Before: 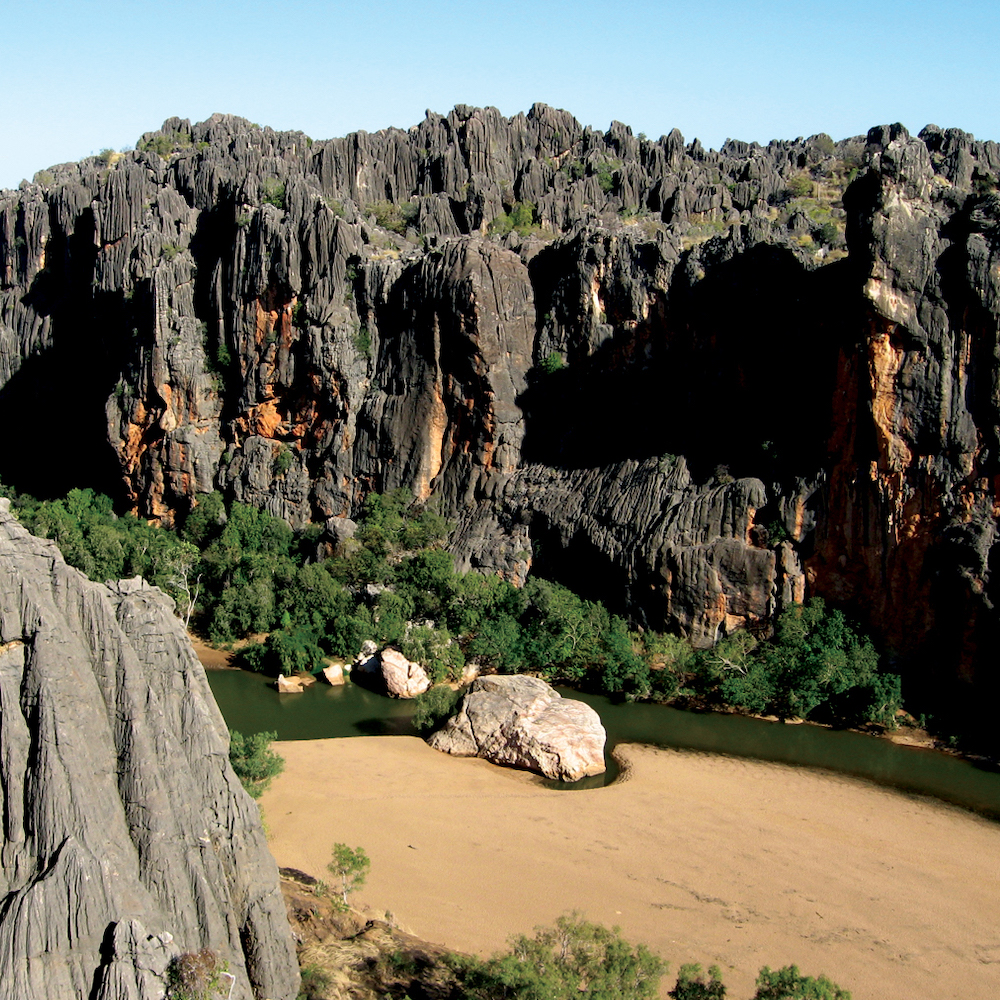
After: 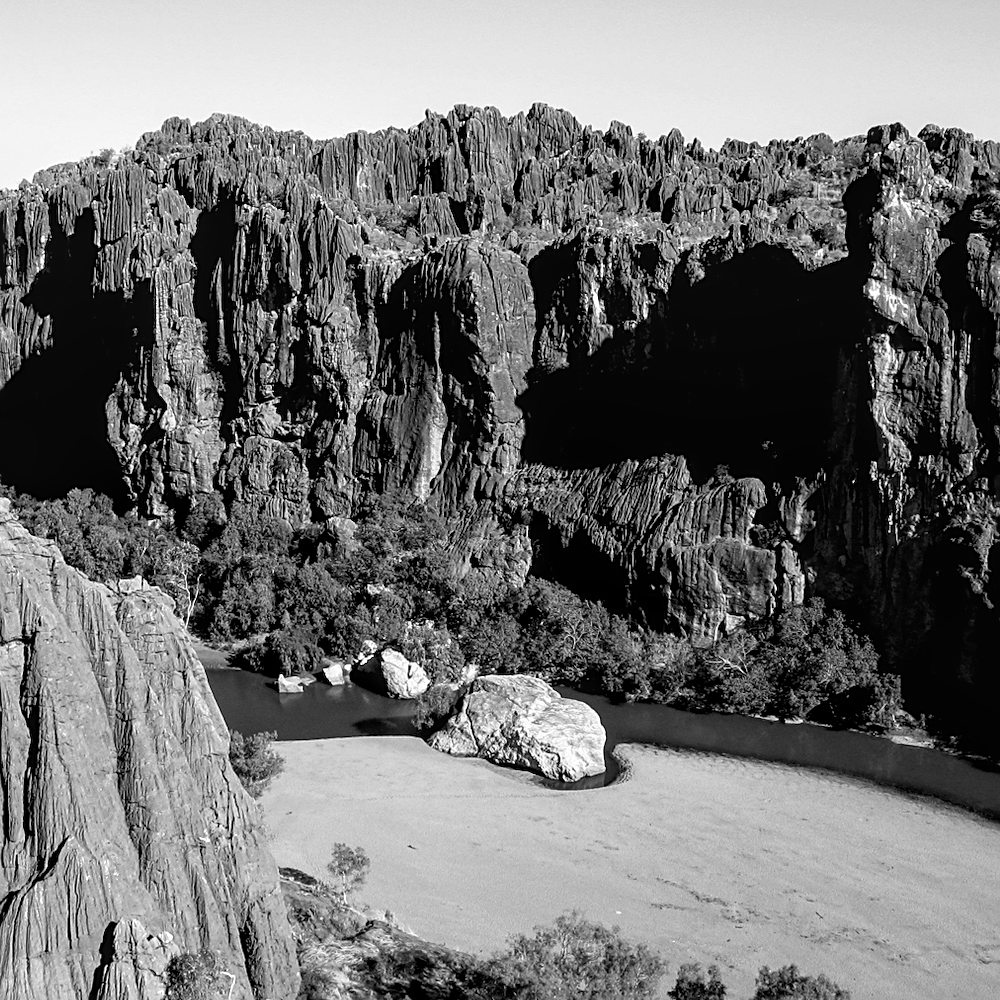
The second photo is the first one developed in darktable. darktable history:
sharpen: on, module defaults
monochrome: on, module defaults
local contrast: on, module defaults
shadows and highlights: shadows -12.5, white point adjustment 4, highlights 28.33
